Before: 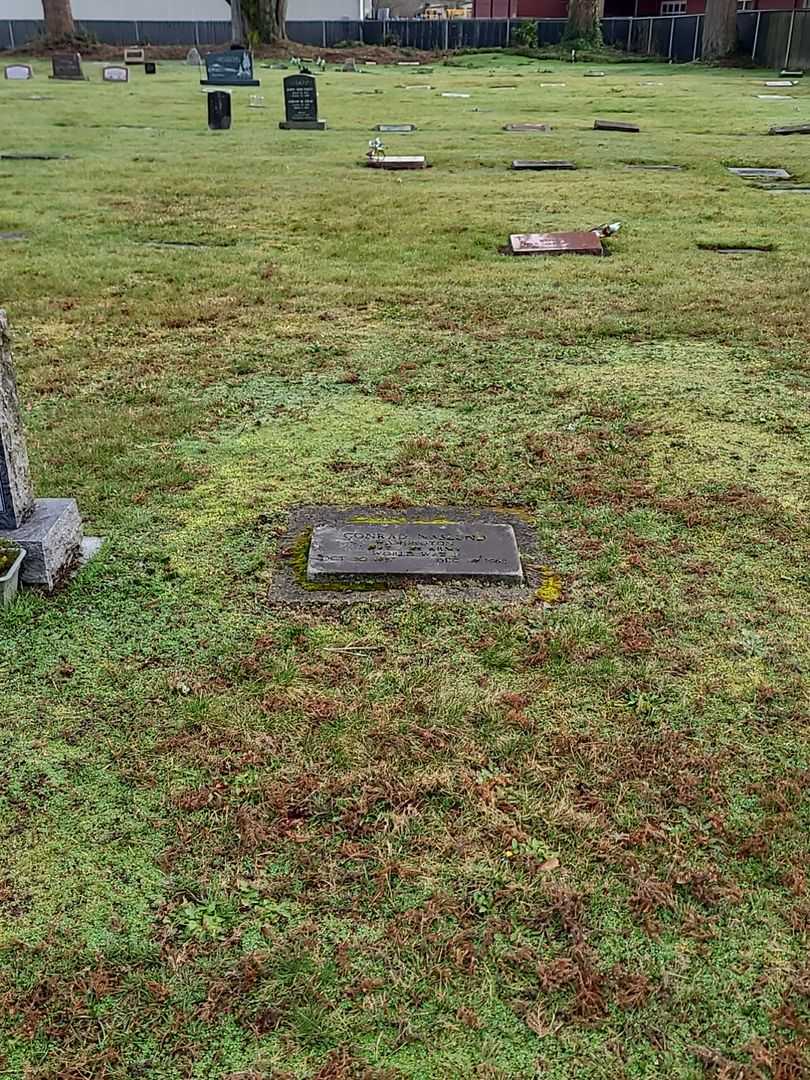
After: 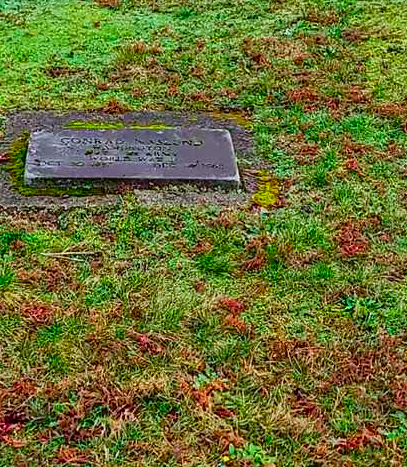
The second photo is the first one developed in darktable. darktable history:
crop: left 35.03%, top 36.625%, right 14.663%, bottom 20.057%
color balance rgb: perceptual saturation grading › global saturation 25%, global vibrance 20%
color contrast: green-magenta contrast 1.73, blue-yellow contrast 1.15
white balance: red 0.967, blue 1.049
contrast brightness saturation: contrast 0.04, saturation 0.16
